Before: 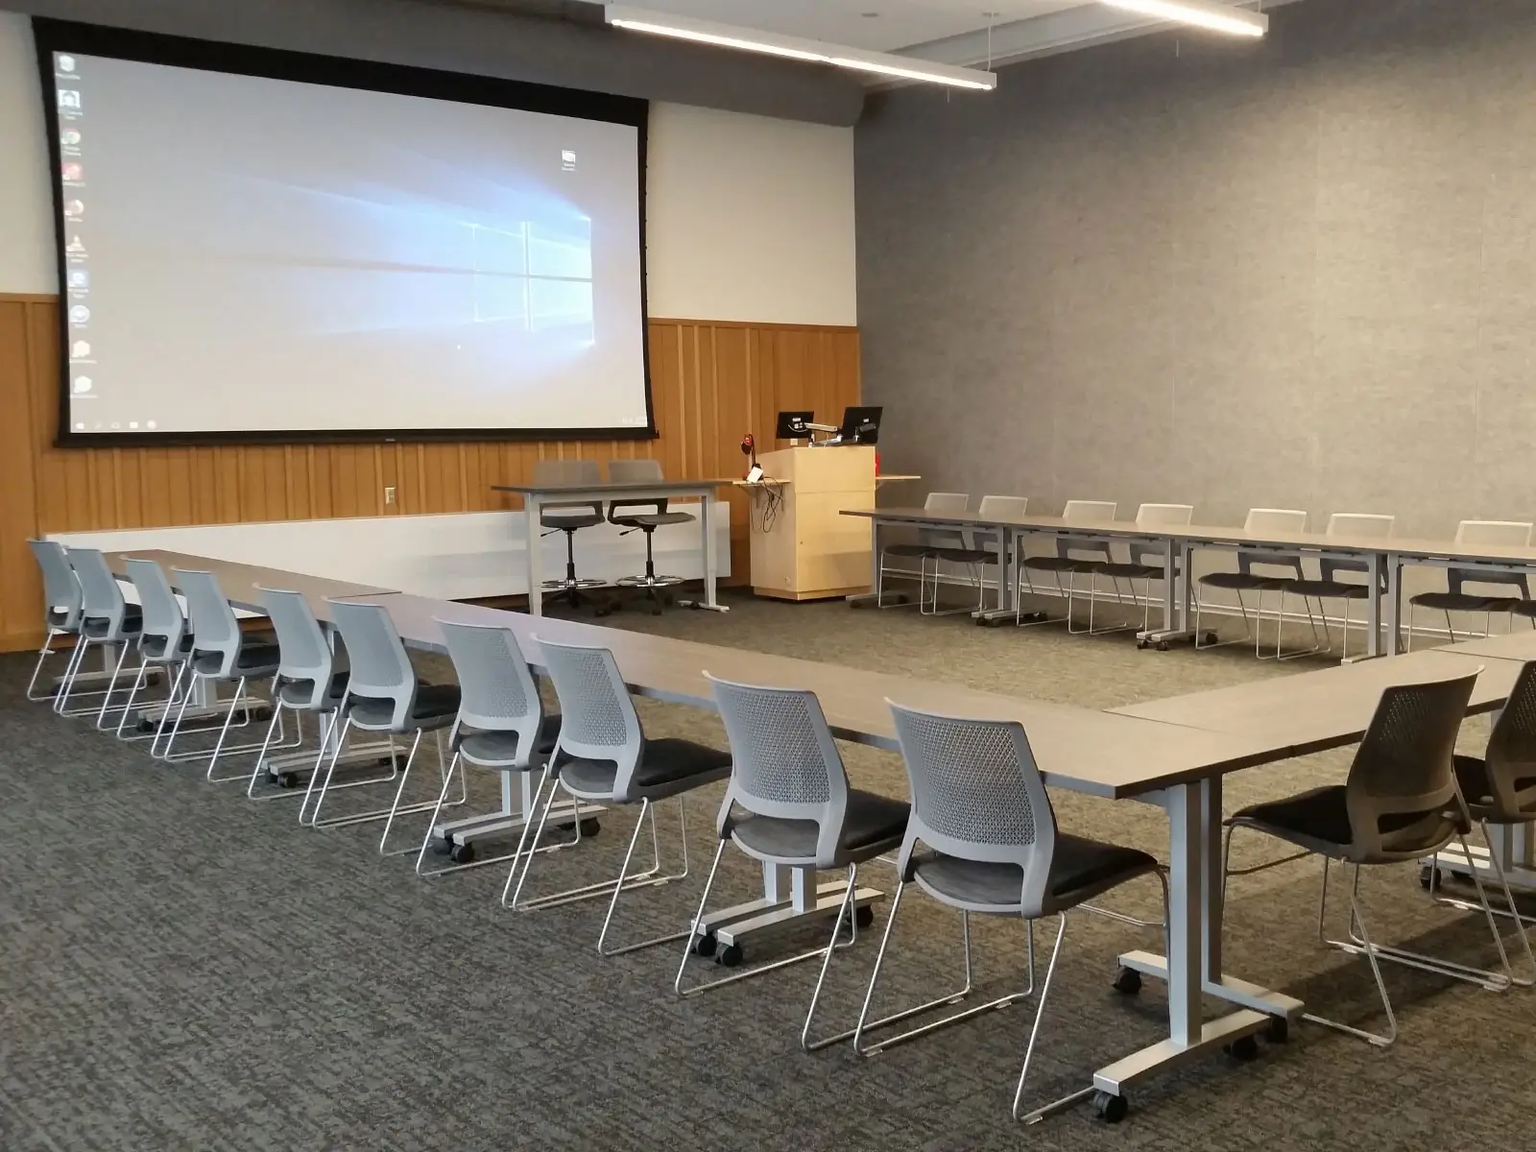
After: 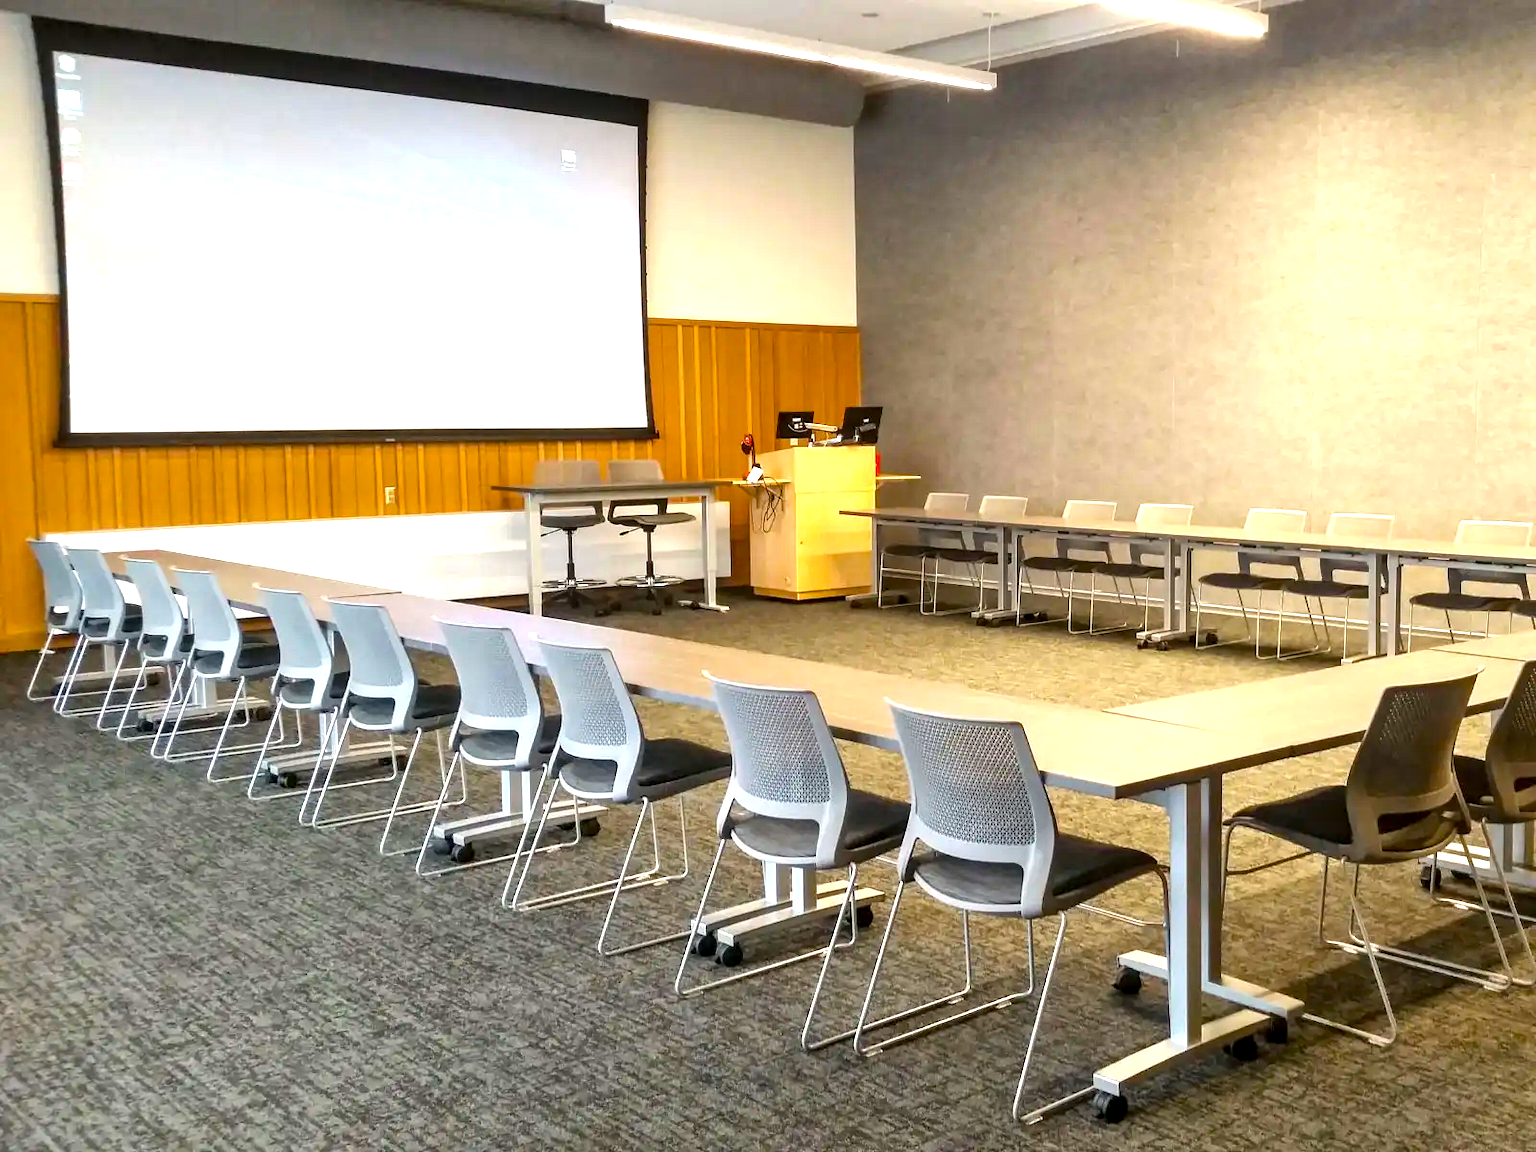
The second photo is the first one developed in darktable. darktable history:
local contrast: detail 142%
color balance rgb: linear chroma grading › global chroma 15%, perceptual saturation grading › global saturation 30%
exposure: black level correction 0, exposure 0.95 EV, compensate exposure bias true, compensate highlight preservation false
